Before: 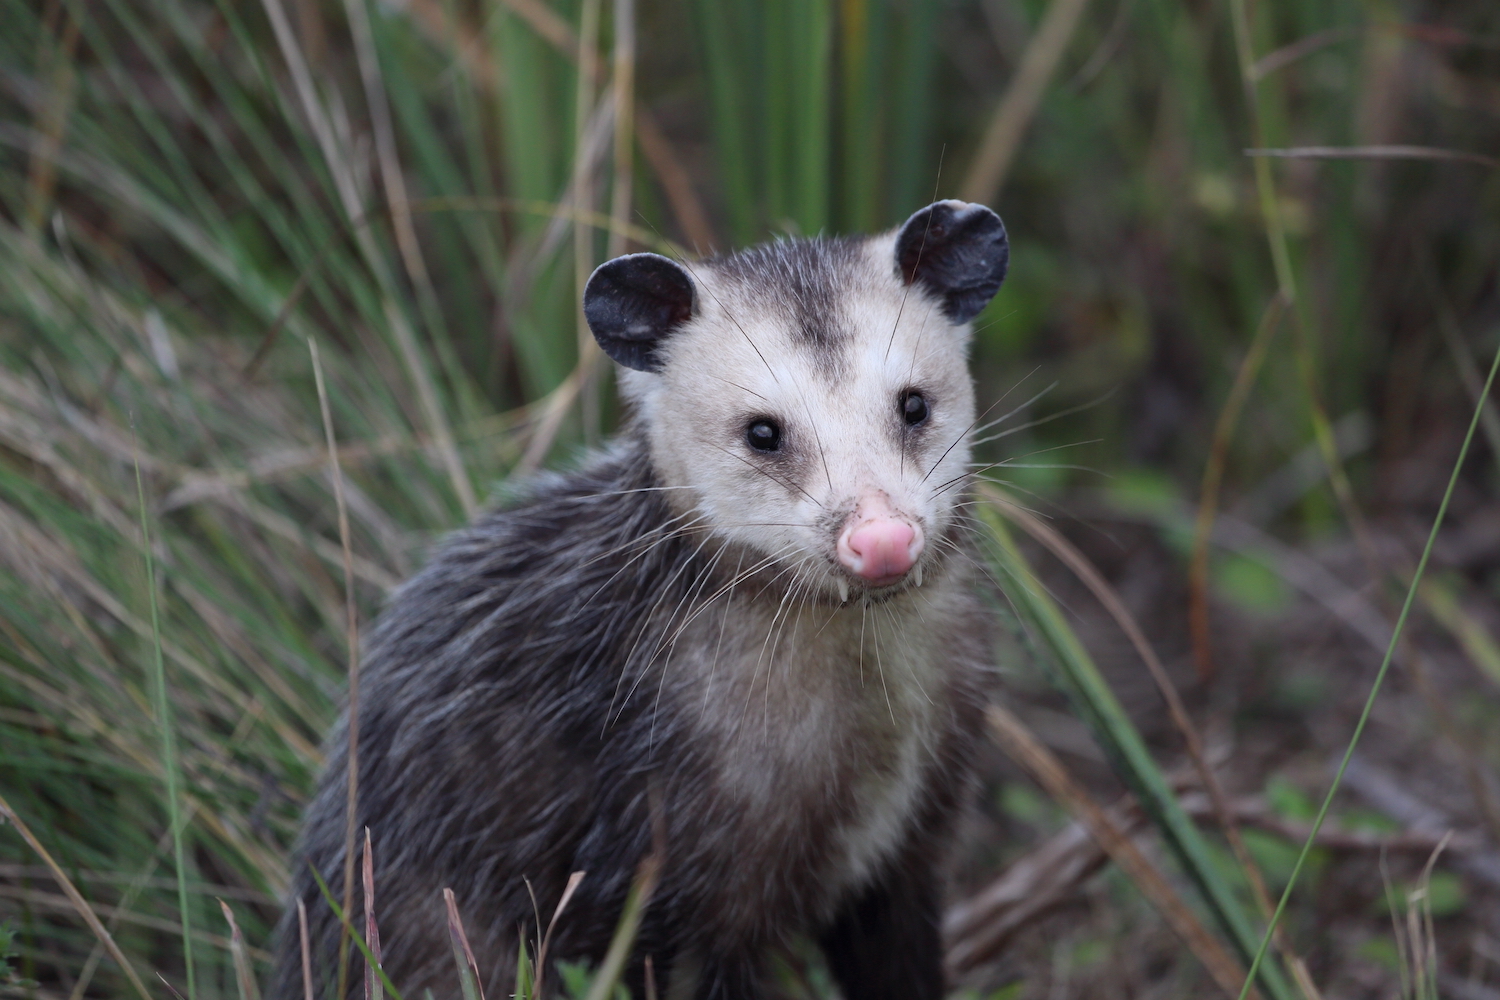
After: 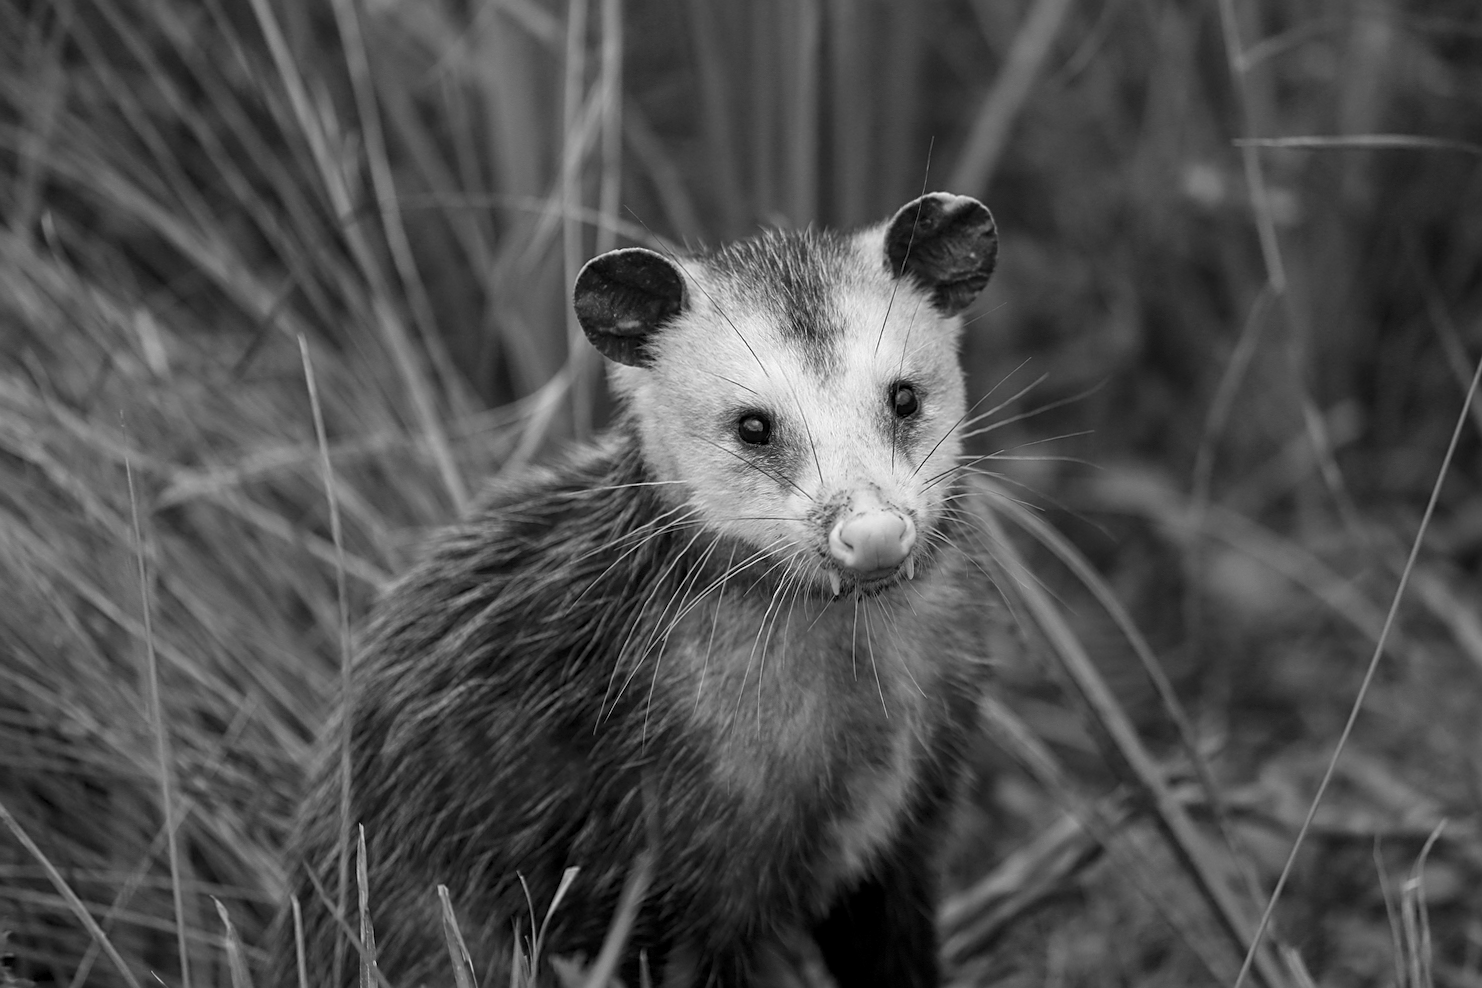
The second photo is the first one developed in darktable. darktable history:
sharpen: on, module defaults
monochrome: on, module defaults
rotate and perspective: rotation -0.45°, automatic cropping original format, crop left 0.008, crop right 0.992, crop top 0.012, crop bottom 0.988
local contrast: on, module defaults
